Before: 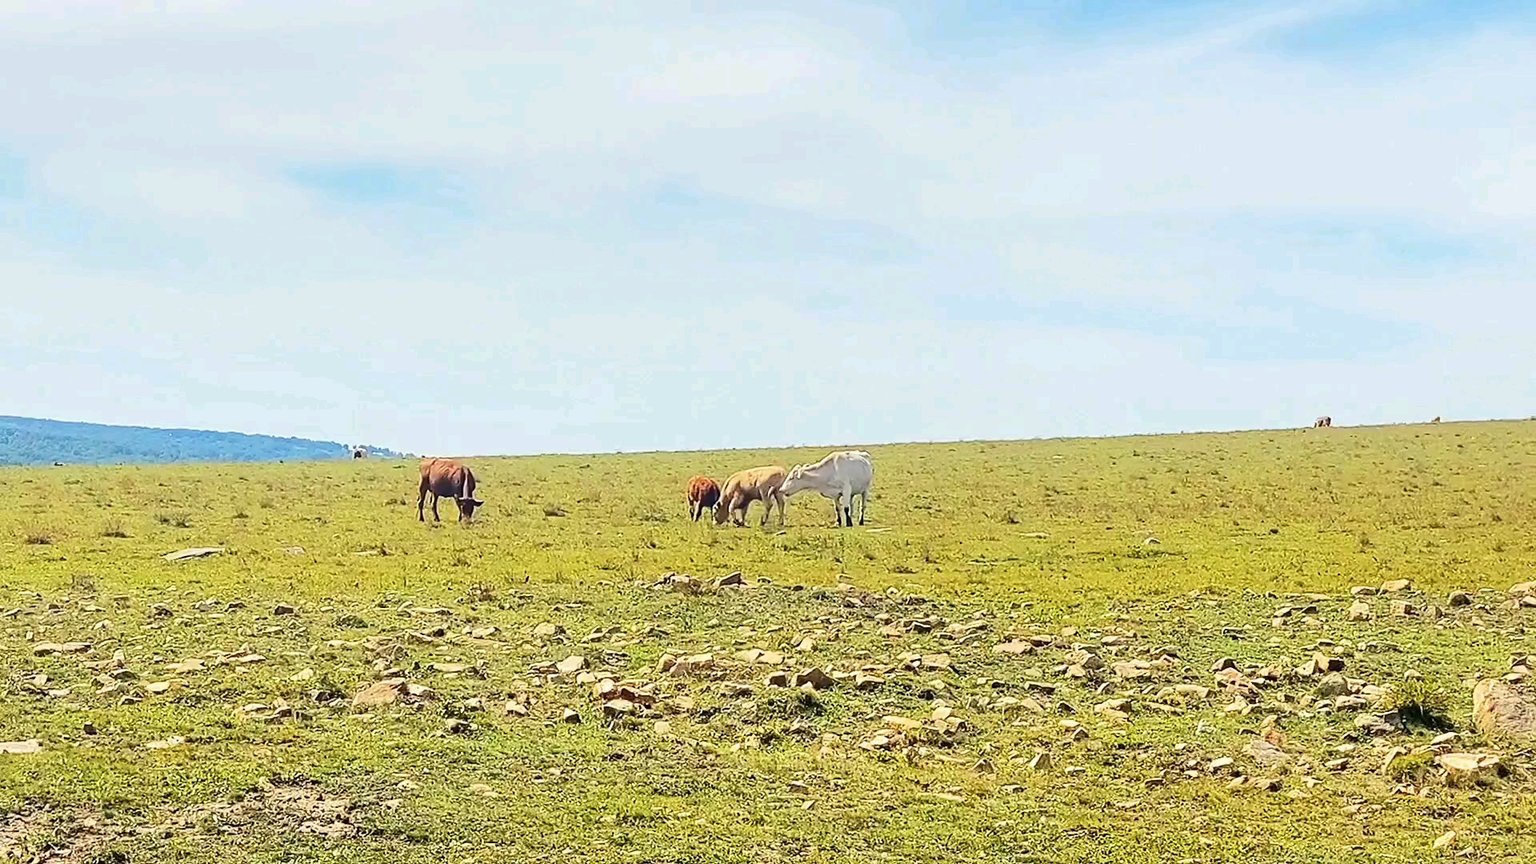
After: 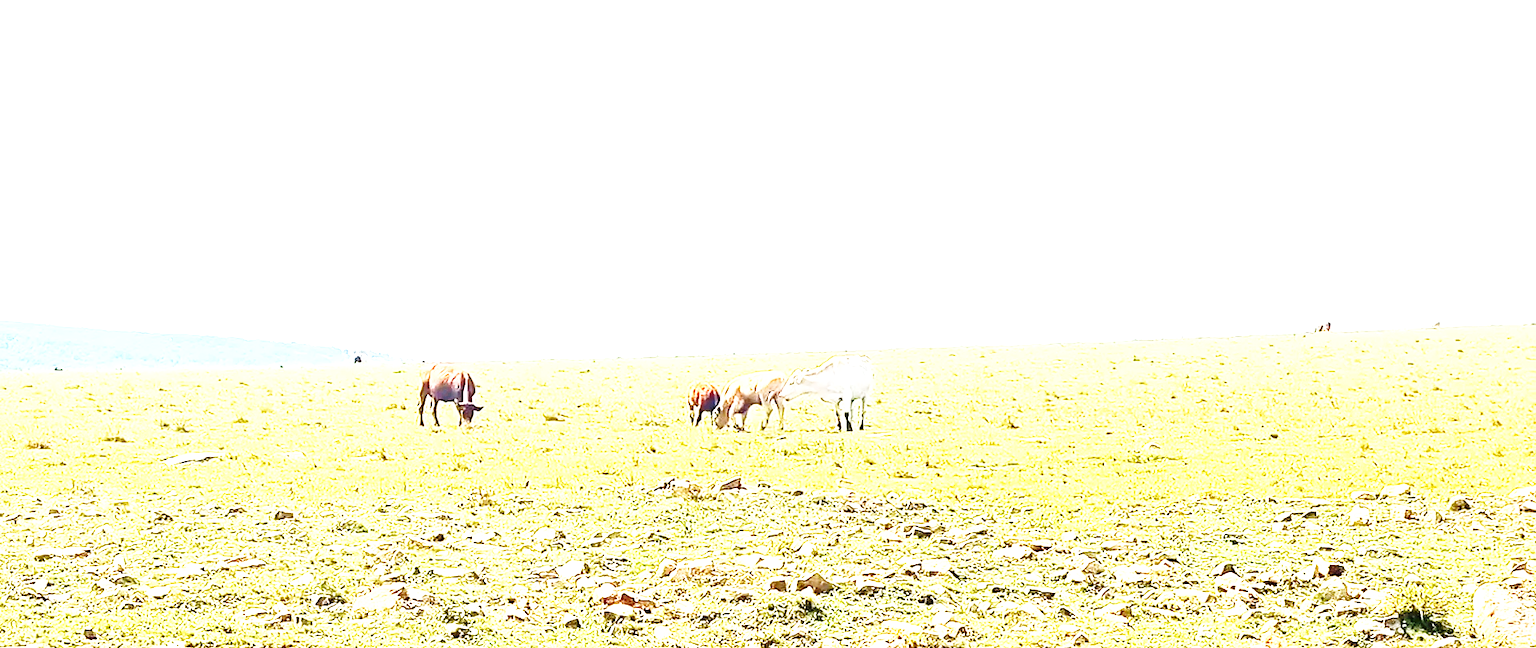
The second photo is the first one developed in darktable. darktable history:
crop: top 11.038%, bottom 13.962%
base curve: curves: ch0 [(0, 0) (0.028, 0.03) (0.121, 0.232) (0.46, 0.748) (0.859, 0.968) (1, 1)], preserve colors none
exposure: black level correction 0, exposure 1.6 EV, compensate exposure bias true, compensate highlight preservation false
tone equalizer: on, module defaults
